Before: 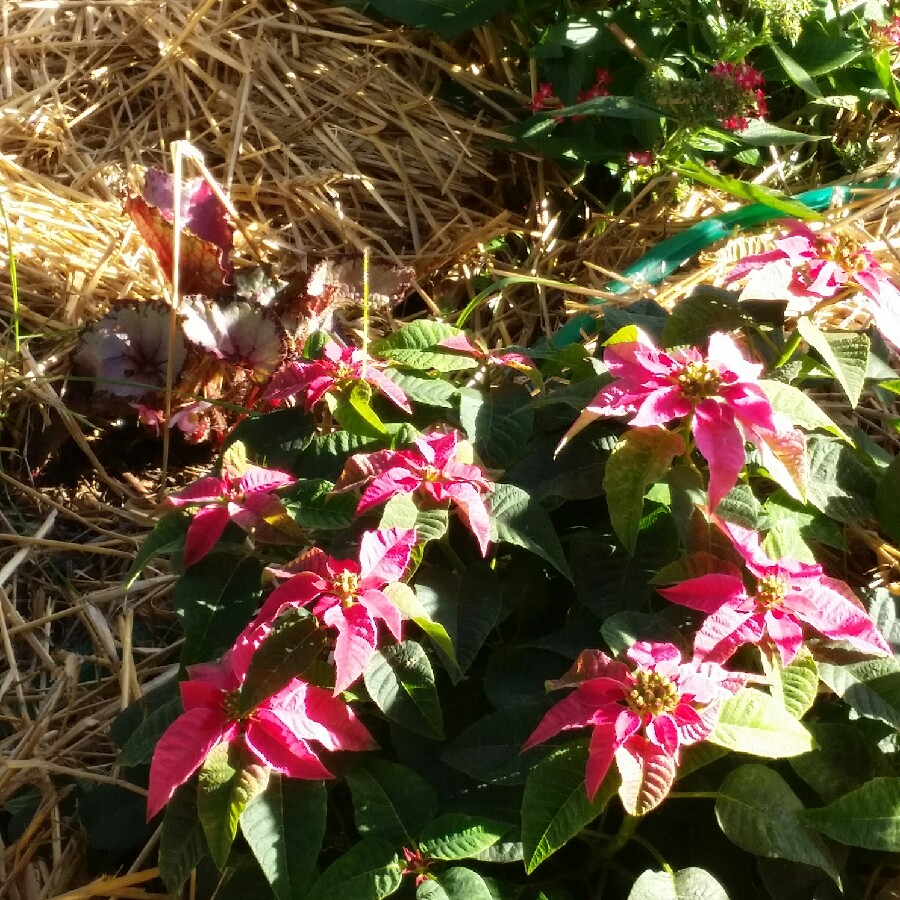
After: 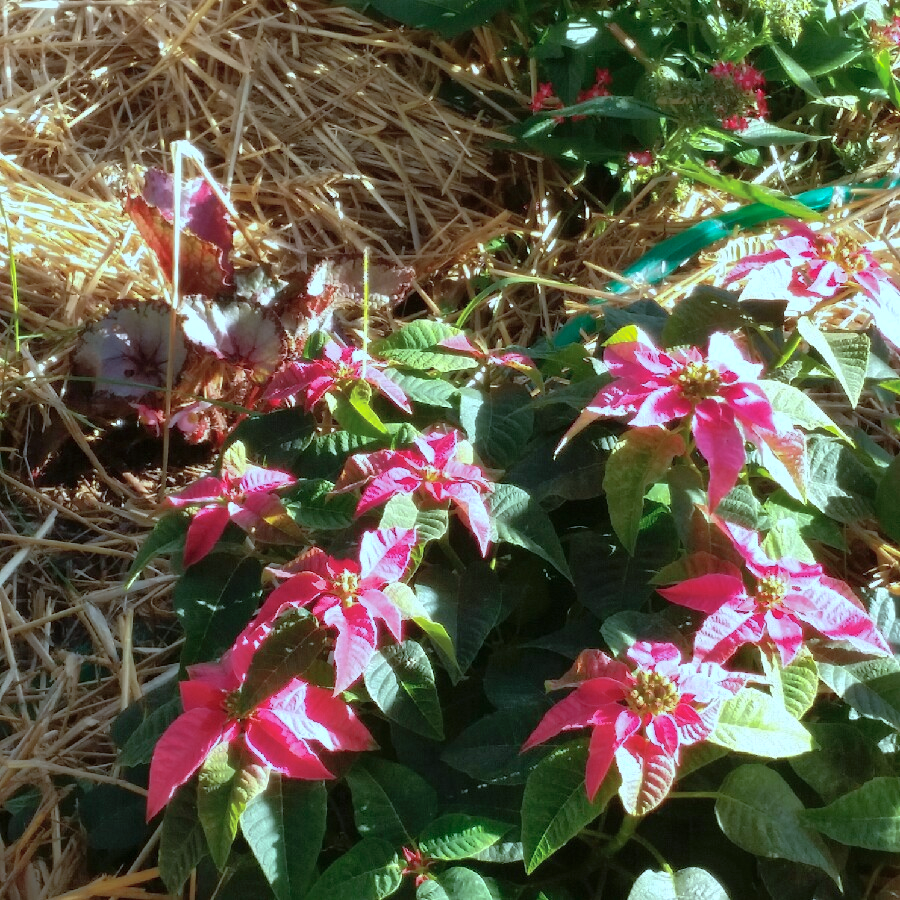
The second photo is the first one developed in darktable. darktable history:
color correction: highlights a* -9.73, highlights b* -21.22
shadows and highlights: on, module defaults
